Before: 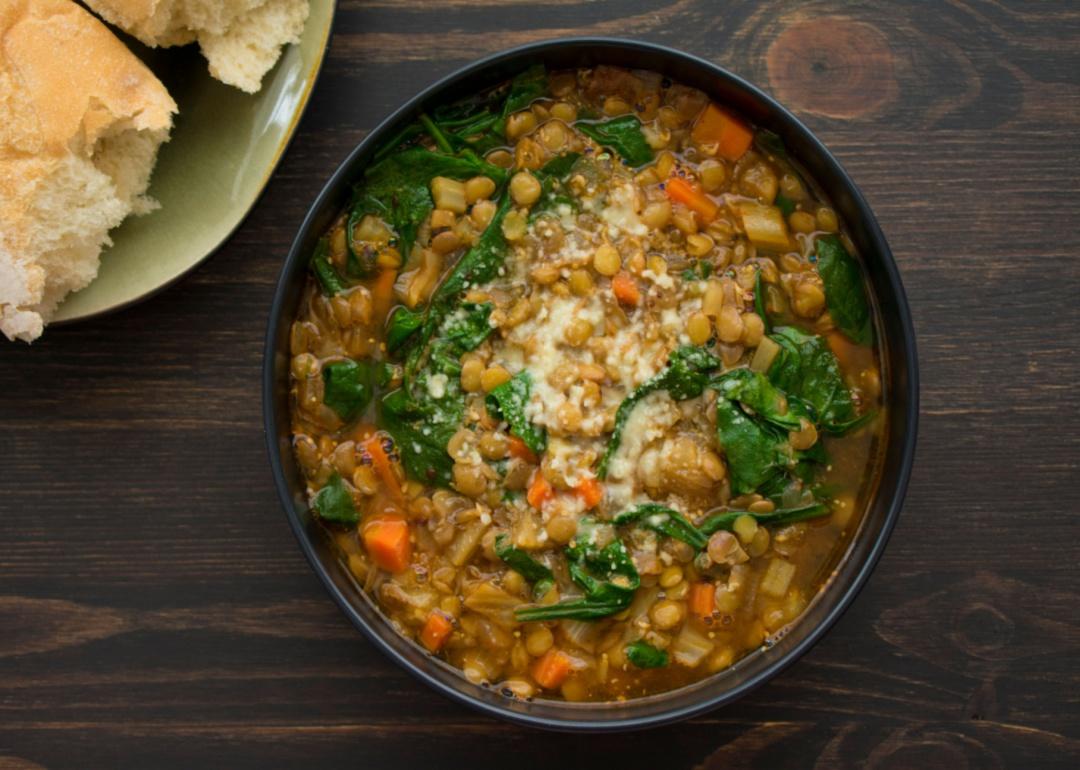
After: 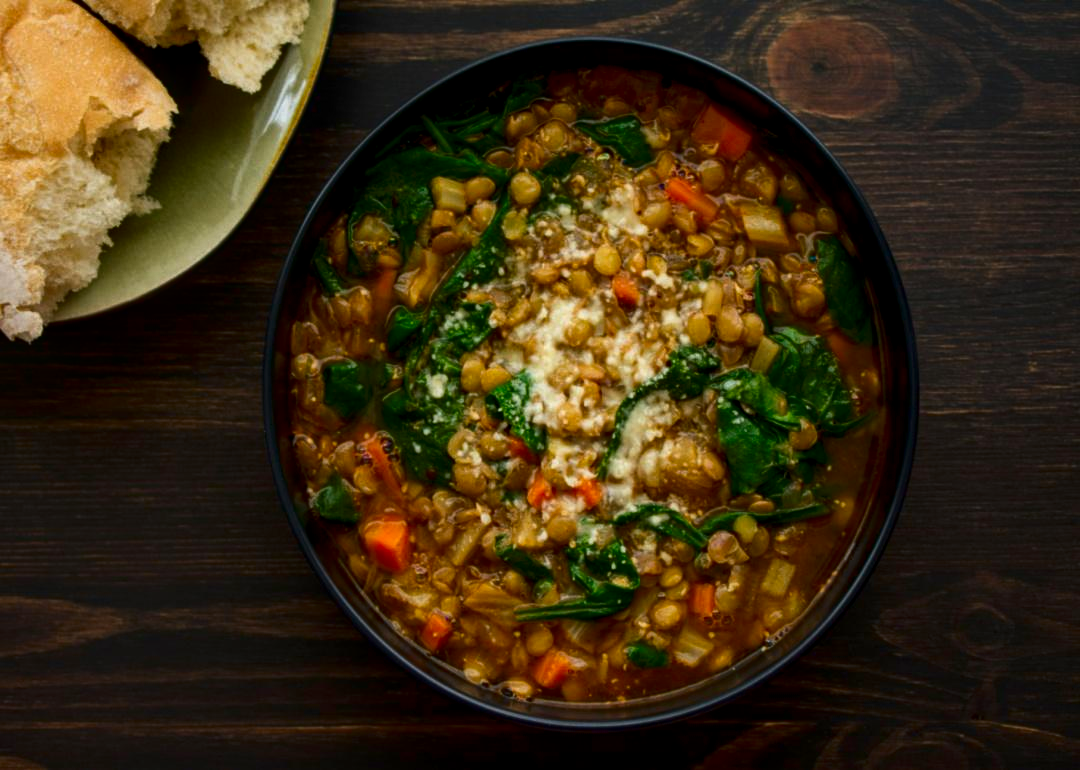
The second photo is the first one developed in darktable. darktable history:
contrast brightness saturation: contrast 0.132, brightness -0.236, saturation 0.138
local contrast: on, module defaults
